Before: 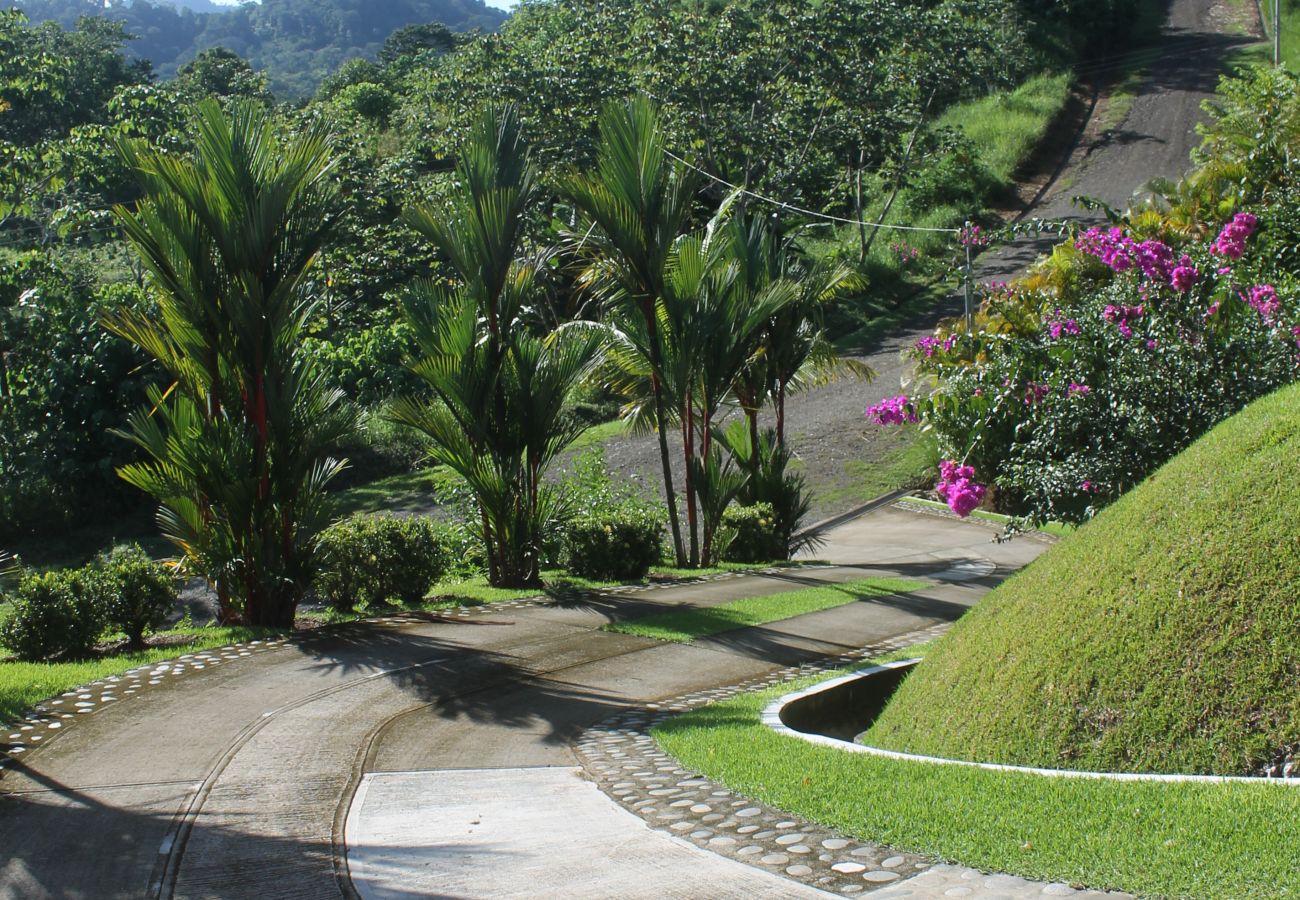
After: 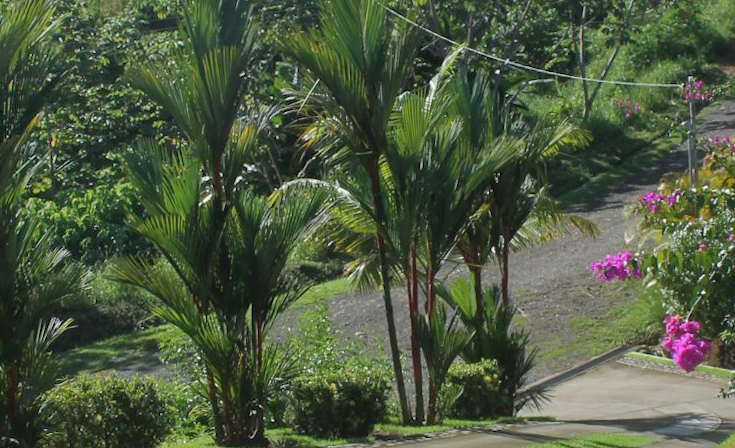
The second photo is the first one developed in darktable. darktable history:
exposure: compensate highlight preservation false
rotate and perspective: rotation -0.45°, automatic cropping original format, crop left 0.008, crop right 0.992, crop top 0.012, crop bottom 0.988
crop: left 20.932%, top 15.471%, right 21.848%, bottom 34.081%
shadows and highlights: on, module defaults
